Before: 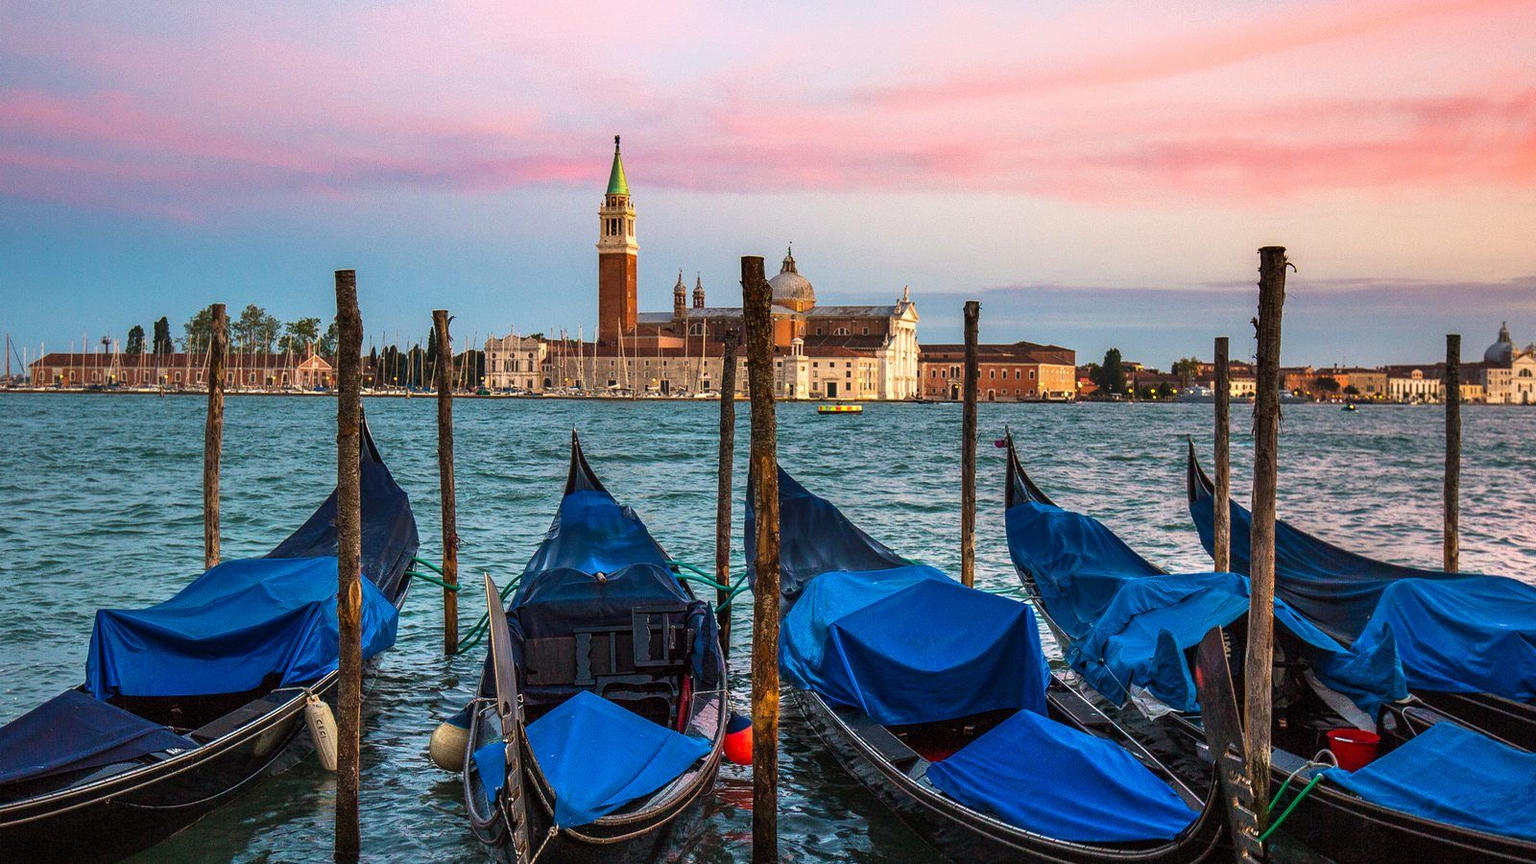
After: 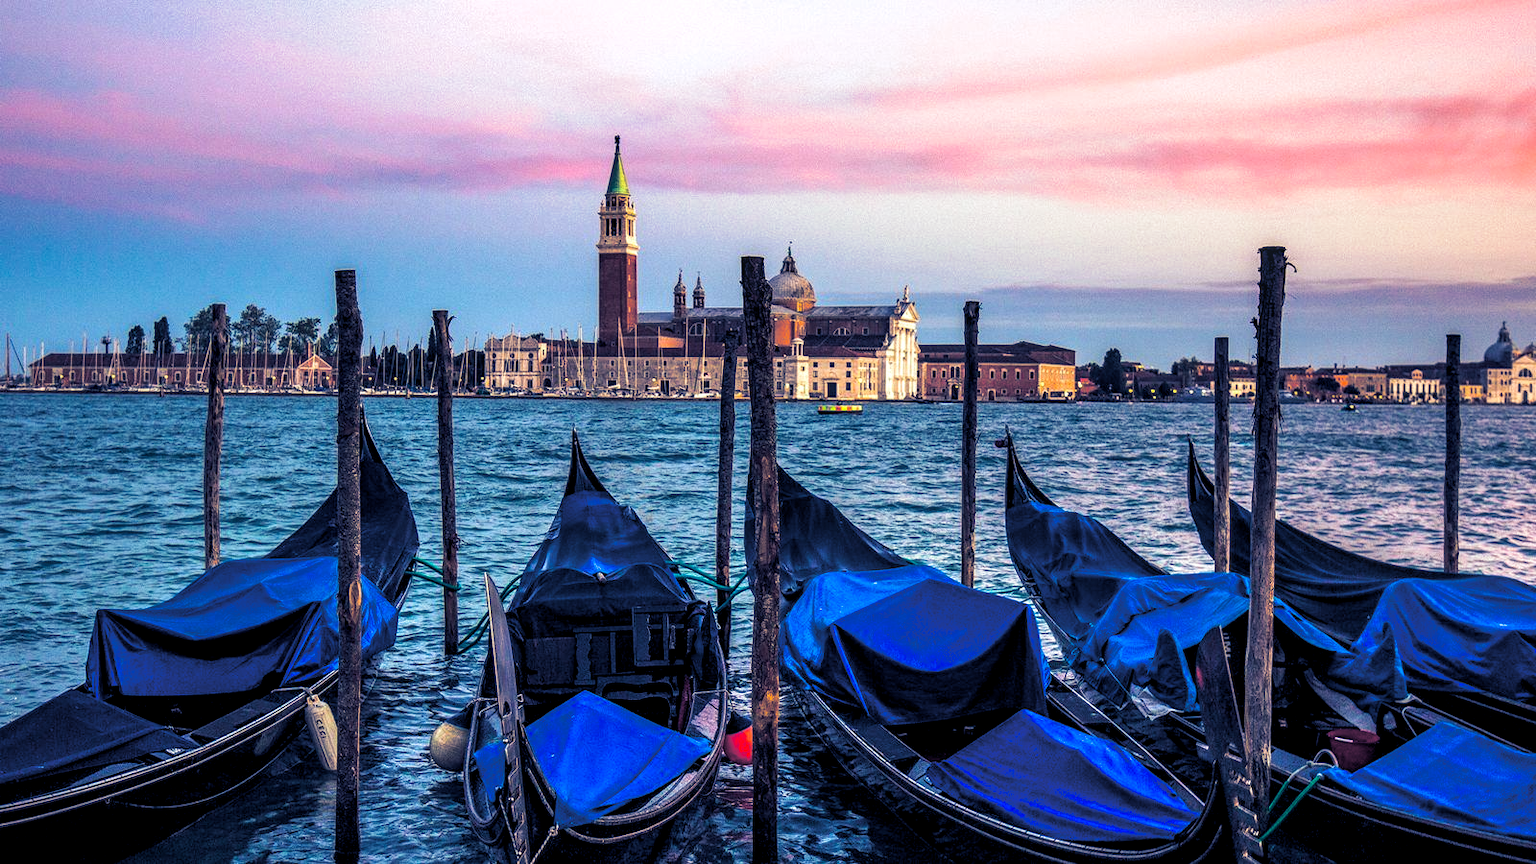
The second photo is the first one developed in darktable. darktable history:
split-toning: shadows › hue 230.4°
color balance rgb: shadows lift › luminance -41.13%, shadows lift › chroma 14.13%, shadows lift › hue 260°, power › luminance -3.76%, power › chroma 0.56%, power › hue 40.37°, highlights gain › luminance 16.81%, highlights gain › chroma 2.94%, highlights gain › hue 260°, global offset › luminance -0.29%, global offset › chroma 0.31%, global offset › hue 260°, perceptual saturation grading › global saturation 20%, perceptual saturation grading › highlights -13.92%, perceptual saturation grading › shadows 50%
local contrast: on, module defaults
